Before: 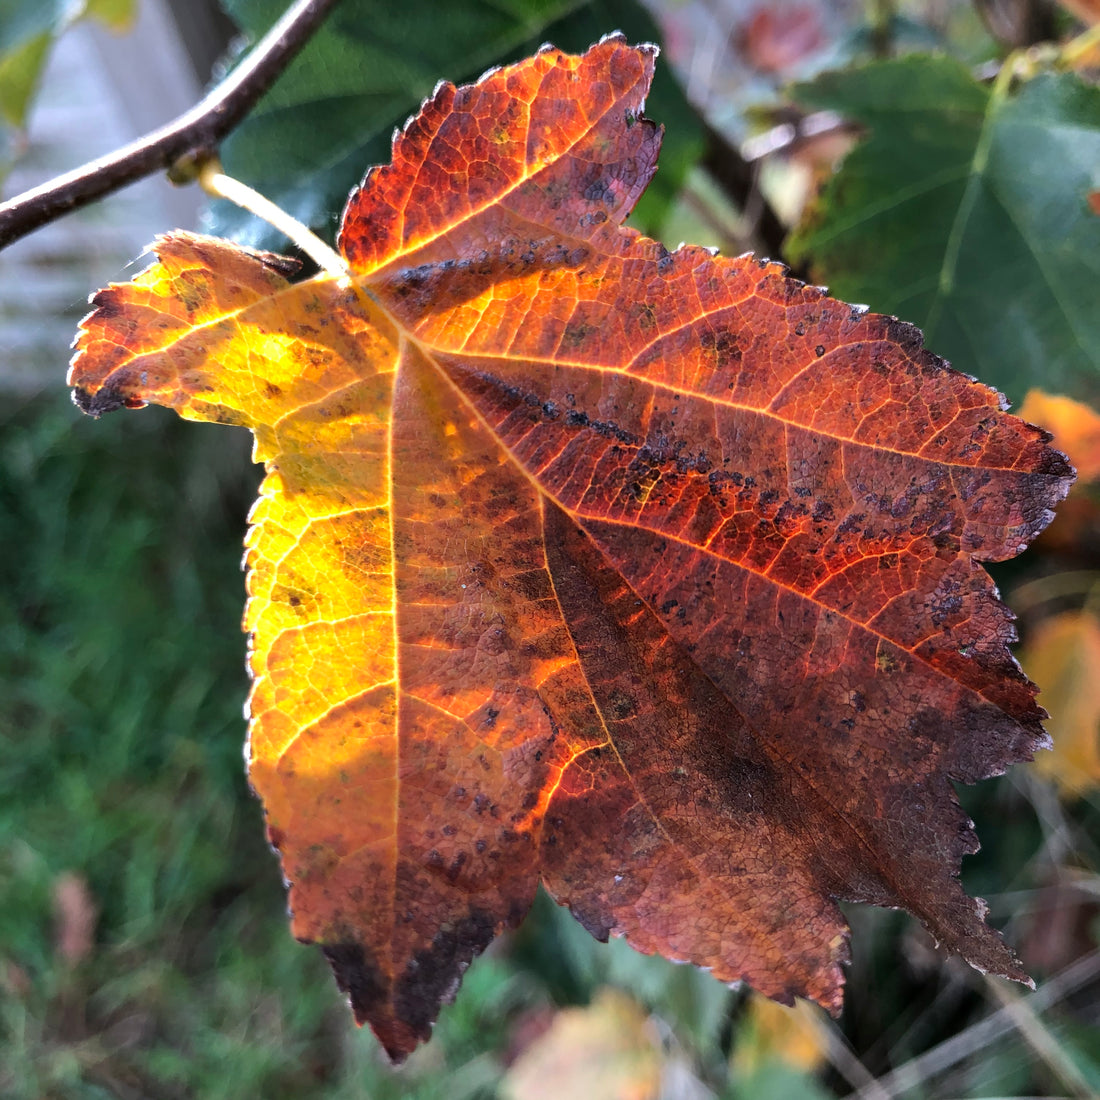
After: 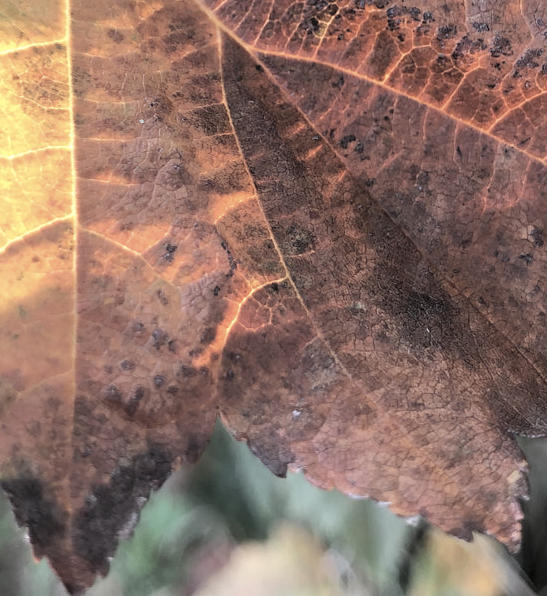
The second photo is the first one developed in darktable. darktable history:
crop: left 29.322%, top 42.283%, right 20.95%, bottom 3.472%
contrast brightness saturation: brightness 0.183, saturation -0.505
